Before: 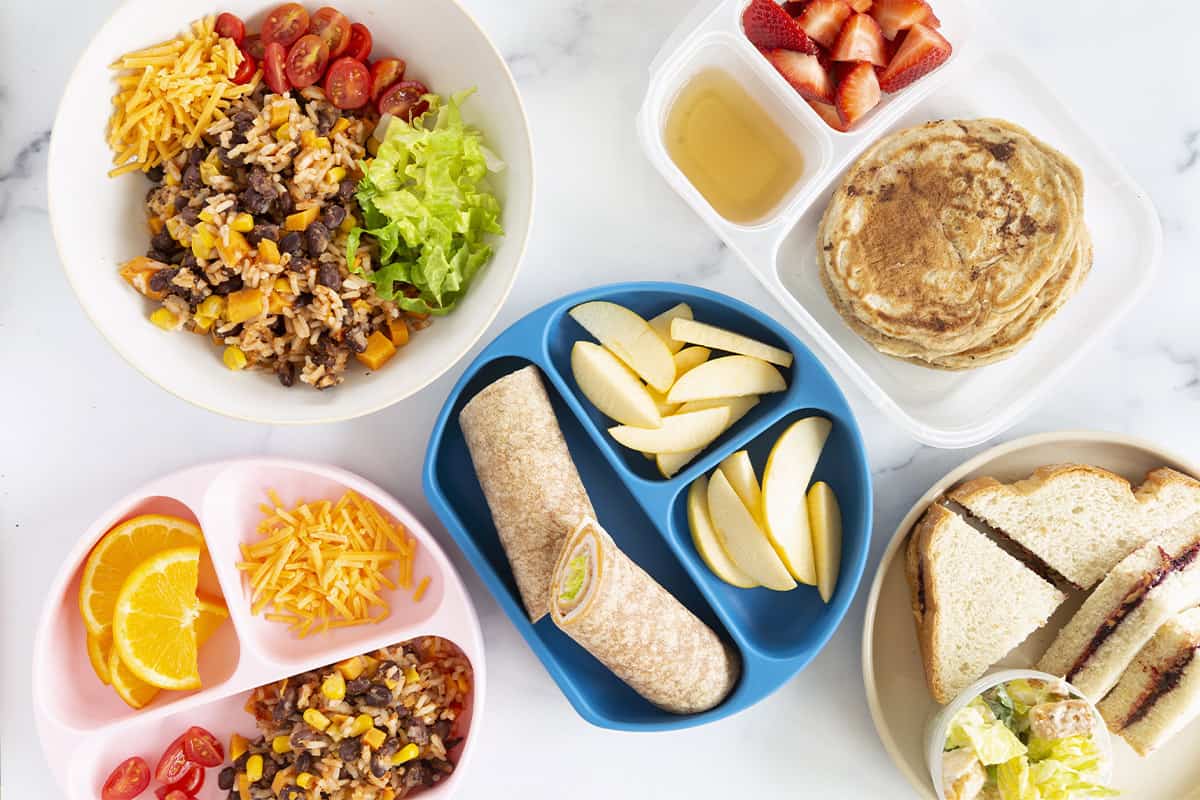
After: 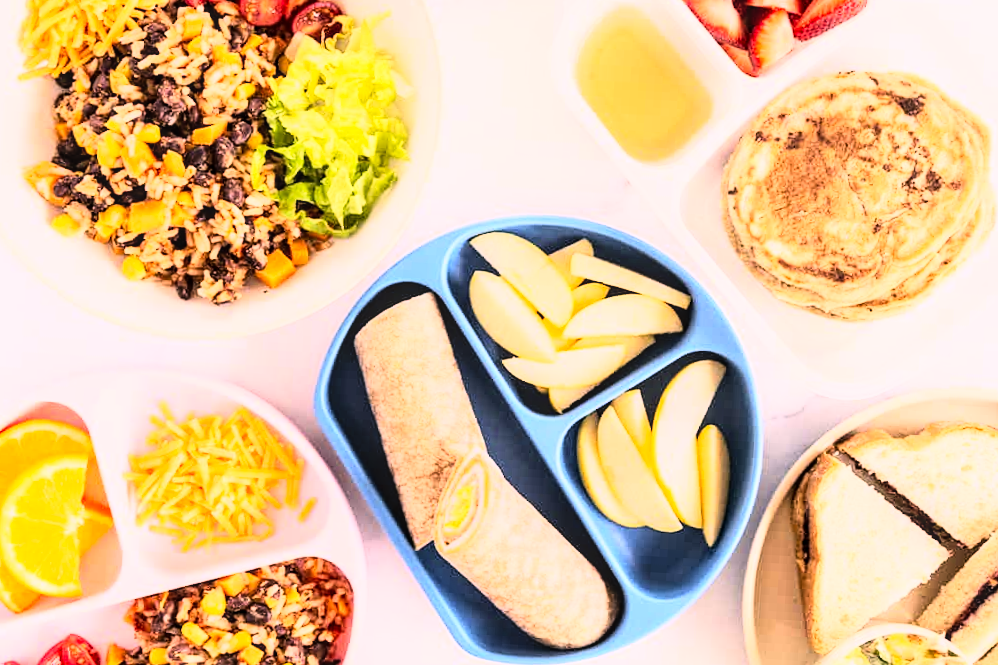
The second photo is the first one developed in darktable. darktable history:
color correction: highlights a* 14.52, highlights b* 4.84
white balance: red 1.009, blue 0.985
crop and rotate: angle -3.27°, left 5.211%, top 5.211%, right 4.607%, bottom 4.607%
local contrast: detail 130%
rgb curve: curves: ch0 [(0, 0) (0.21, 0.15) (0.24, 0.21) (0.5, 0.75) (0.75, 0.96) (0.89, 0.99) (1, 1)]; ch1 [(0, 0.02) (0.21, 0.13) (0.25, 0.2) (0.5, 0.67) (0.75, 0.9) (0.89, 0.97) (1, 1)]; ch2 [(0, 0.02) (0.21, 0.13) (0.25, 0.2) (0.5, 0.67) (0.75, 0.9) (0.89, 0.97) (1, 1)], compensate middle gray true
